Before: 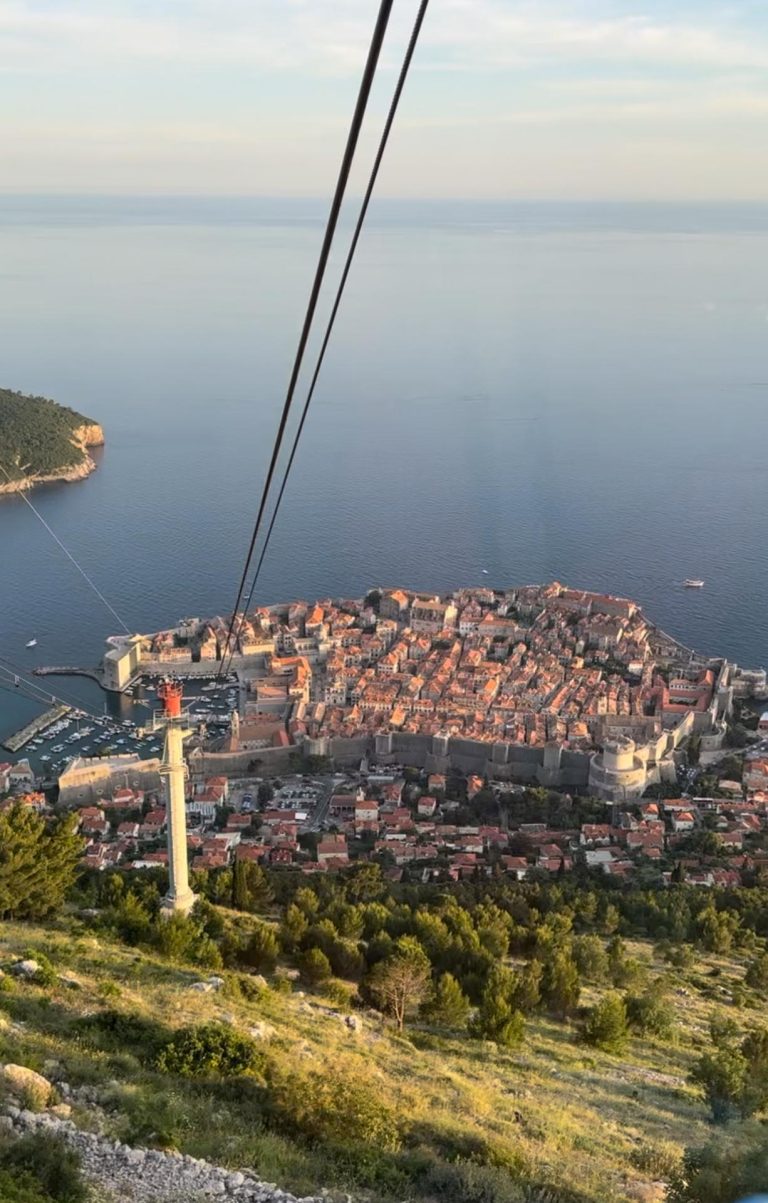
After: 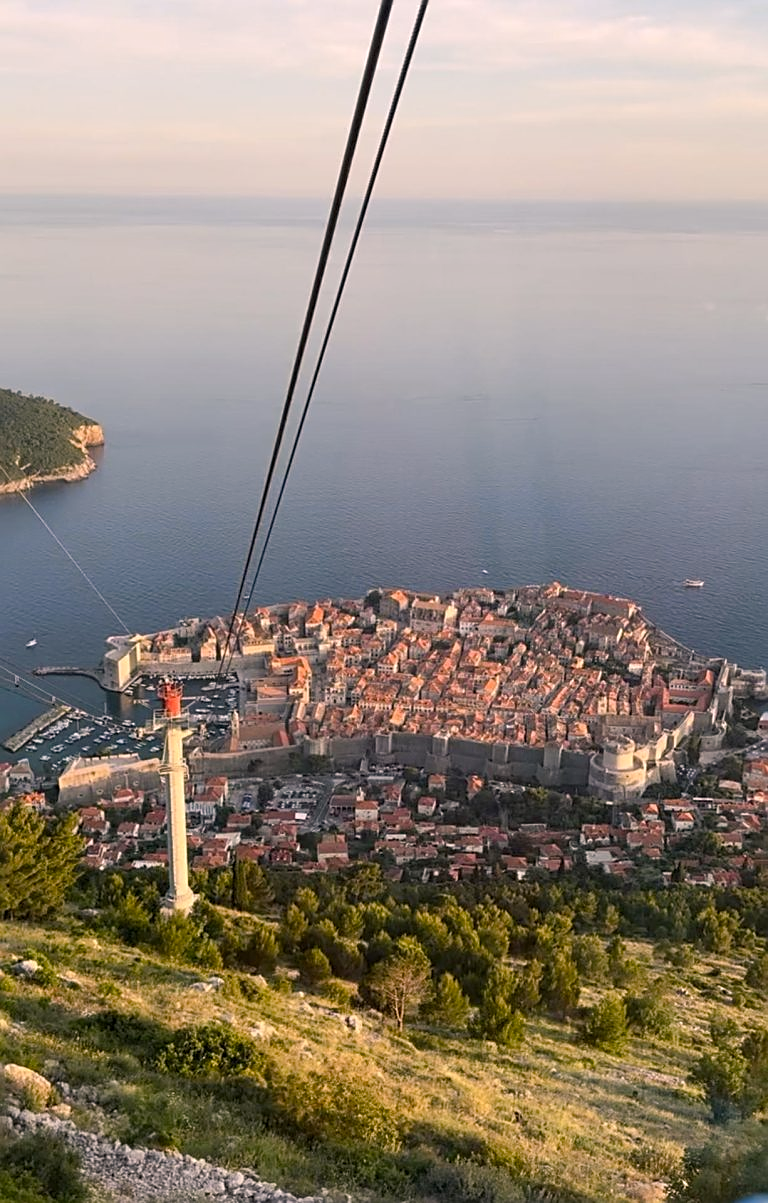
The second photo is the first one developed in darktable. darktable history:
sharpen: on, module defaults
color balance rgb: highlights gain › chroma 2.396%, highlights gain › hue 34.79°, perceptual saturation grading › global saturation 9.218%, perceptual saturation grading › highlights -13.409%, perceptual saturation grading › mid-tones 14.535%, perceptual saturation grading › shadows 23.092%, global vibrance -23.161%
